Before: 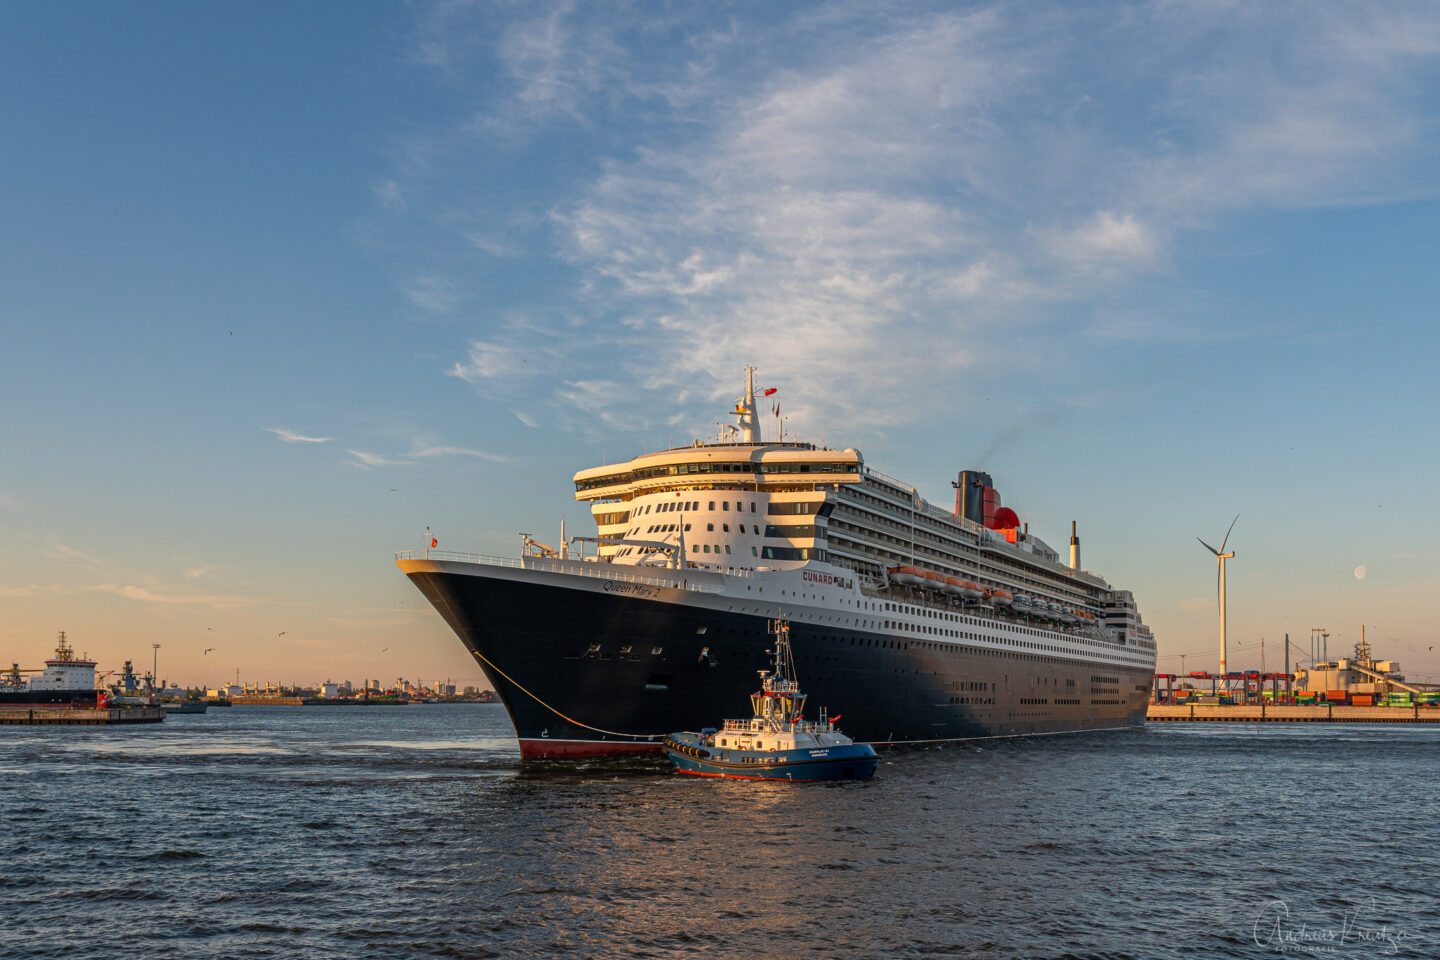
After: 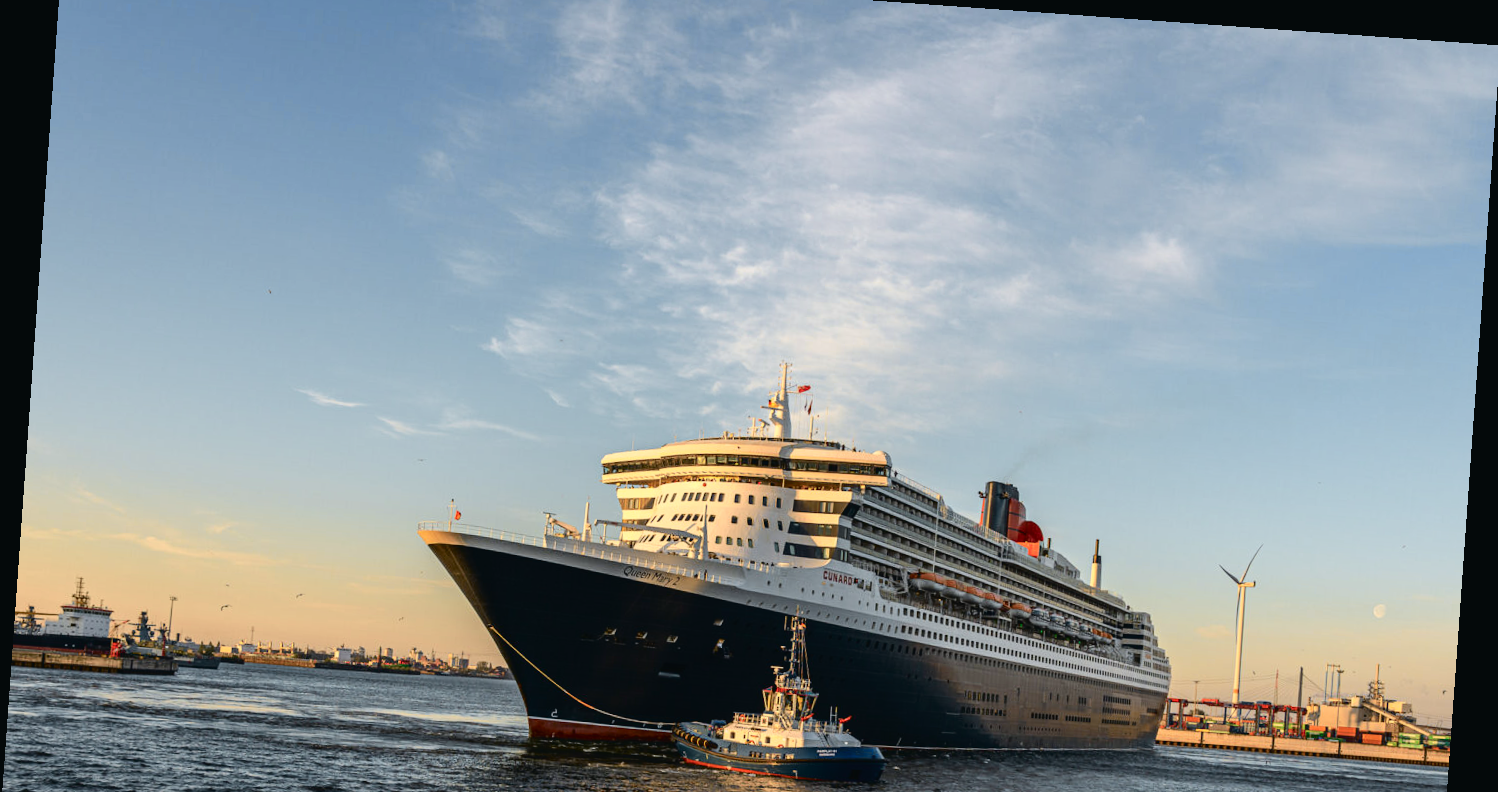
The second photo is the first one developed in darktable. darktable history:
tone curve: curves: ch0 [(0, 0.023) (0.087, 0.065) (0.184, 0.168) (0.45, 0.54) (0.57, 0.683) (0.722, 0.825) (0.877, 0.948) (1, 1)]; ch1 [(0, 0) (0.388, 0.369) (0.44, 0.45) (0.495, 0.491) (0.534, 0.528) (0.657, 0.655) (1, 1)]; ch2 [(0, 0) (0.353, 0.317) (0.408, 0.427) (0.5, 0.497) (0.534, 0.544) (0.576, 0.605) (0.625, 0.631) (1, 1)], color space Lab, independent channels, preserve colors none
rotate and perspective: rotation 4.1°, automatic cropping off
crop: left 0.387%, top 5.469%, bottom 19.809%
